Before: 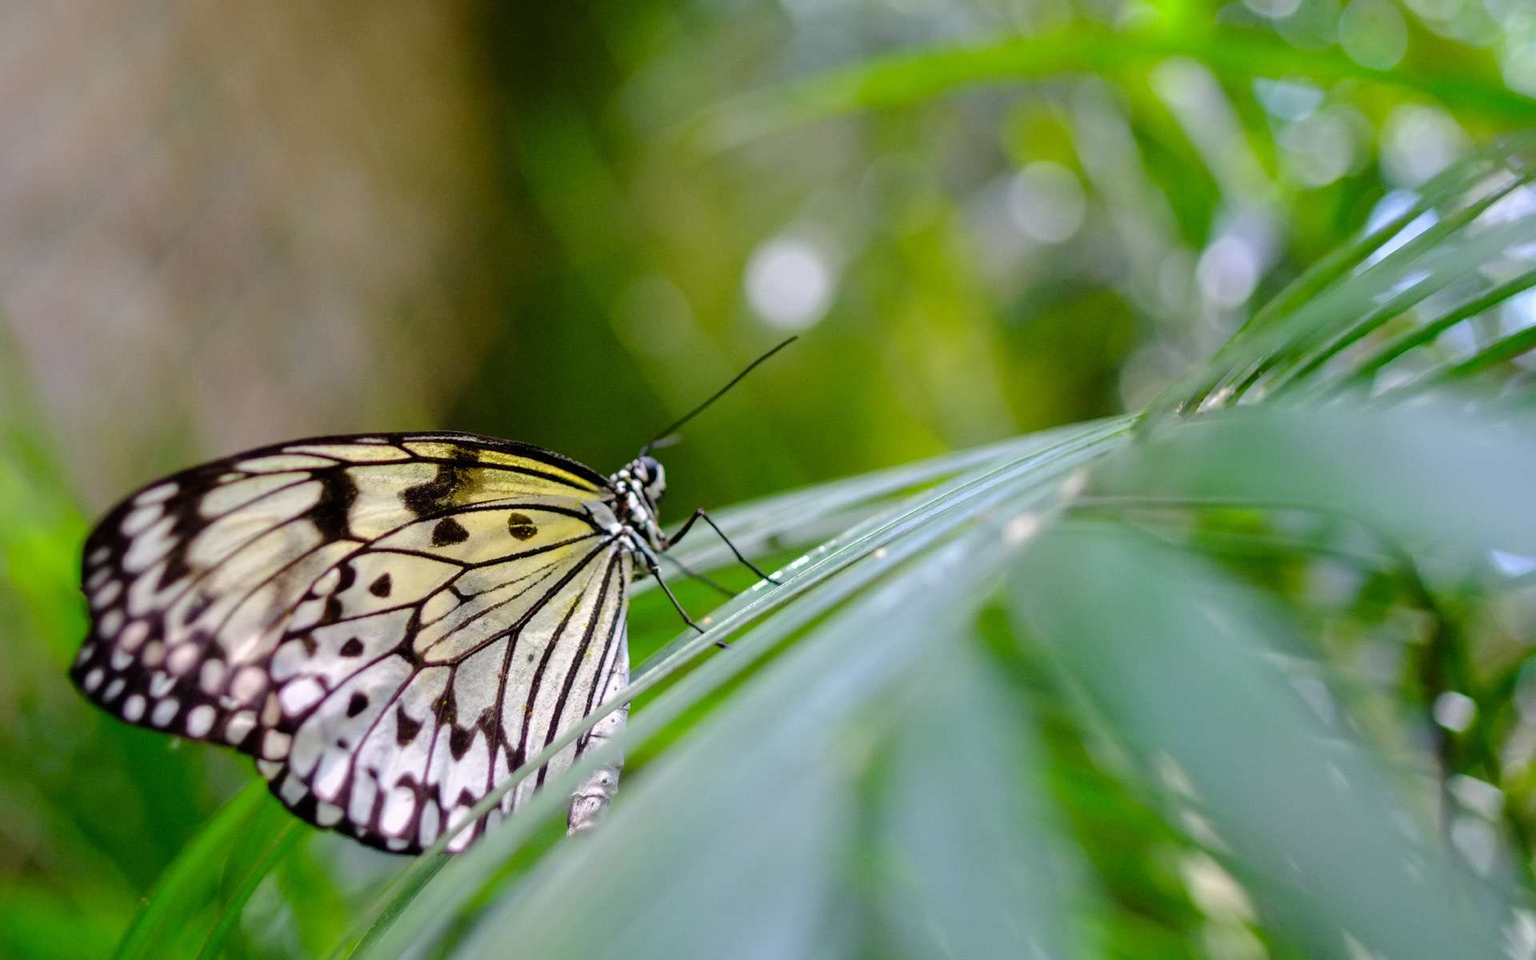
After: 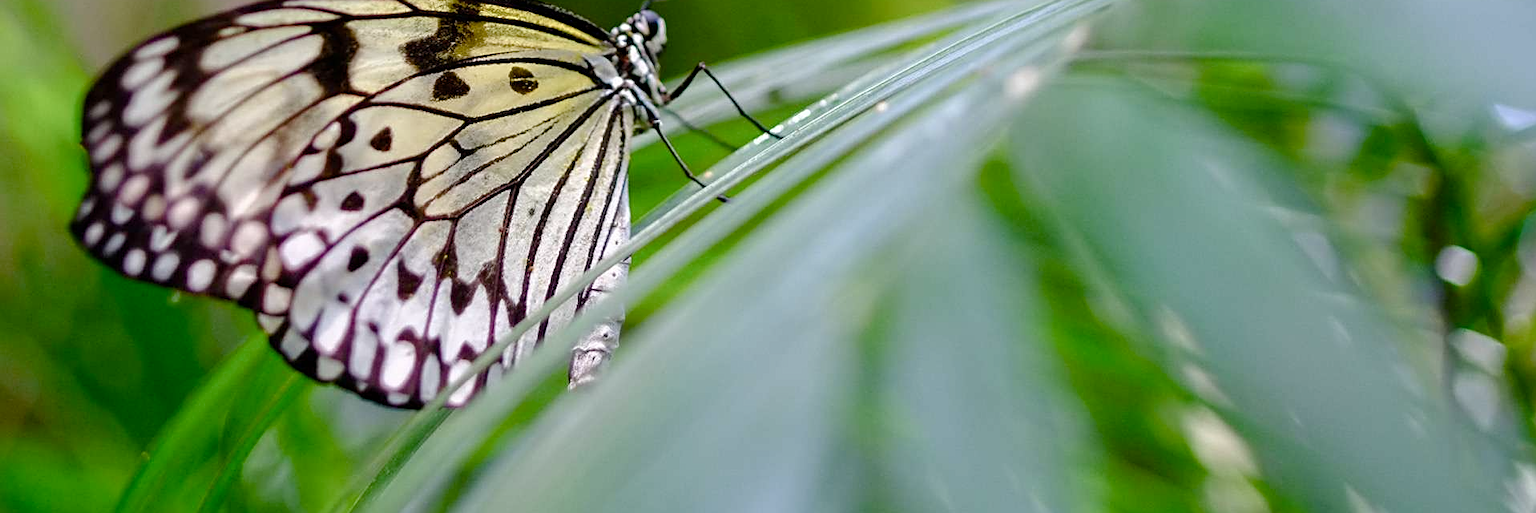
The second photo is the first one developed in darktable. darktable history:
sharpen: on, module defaults
crop and rotate: top 46.538%, right 0.119%
color balance rgb: perceptual saturation grading › global saturation 20%, perceptual saturation grading › highlights -49.989%, perceptual saturation grading › shadows 25.073%, global vibrance 9.151%
